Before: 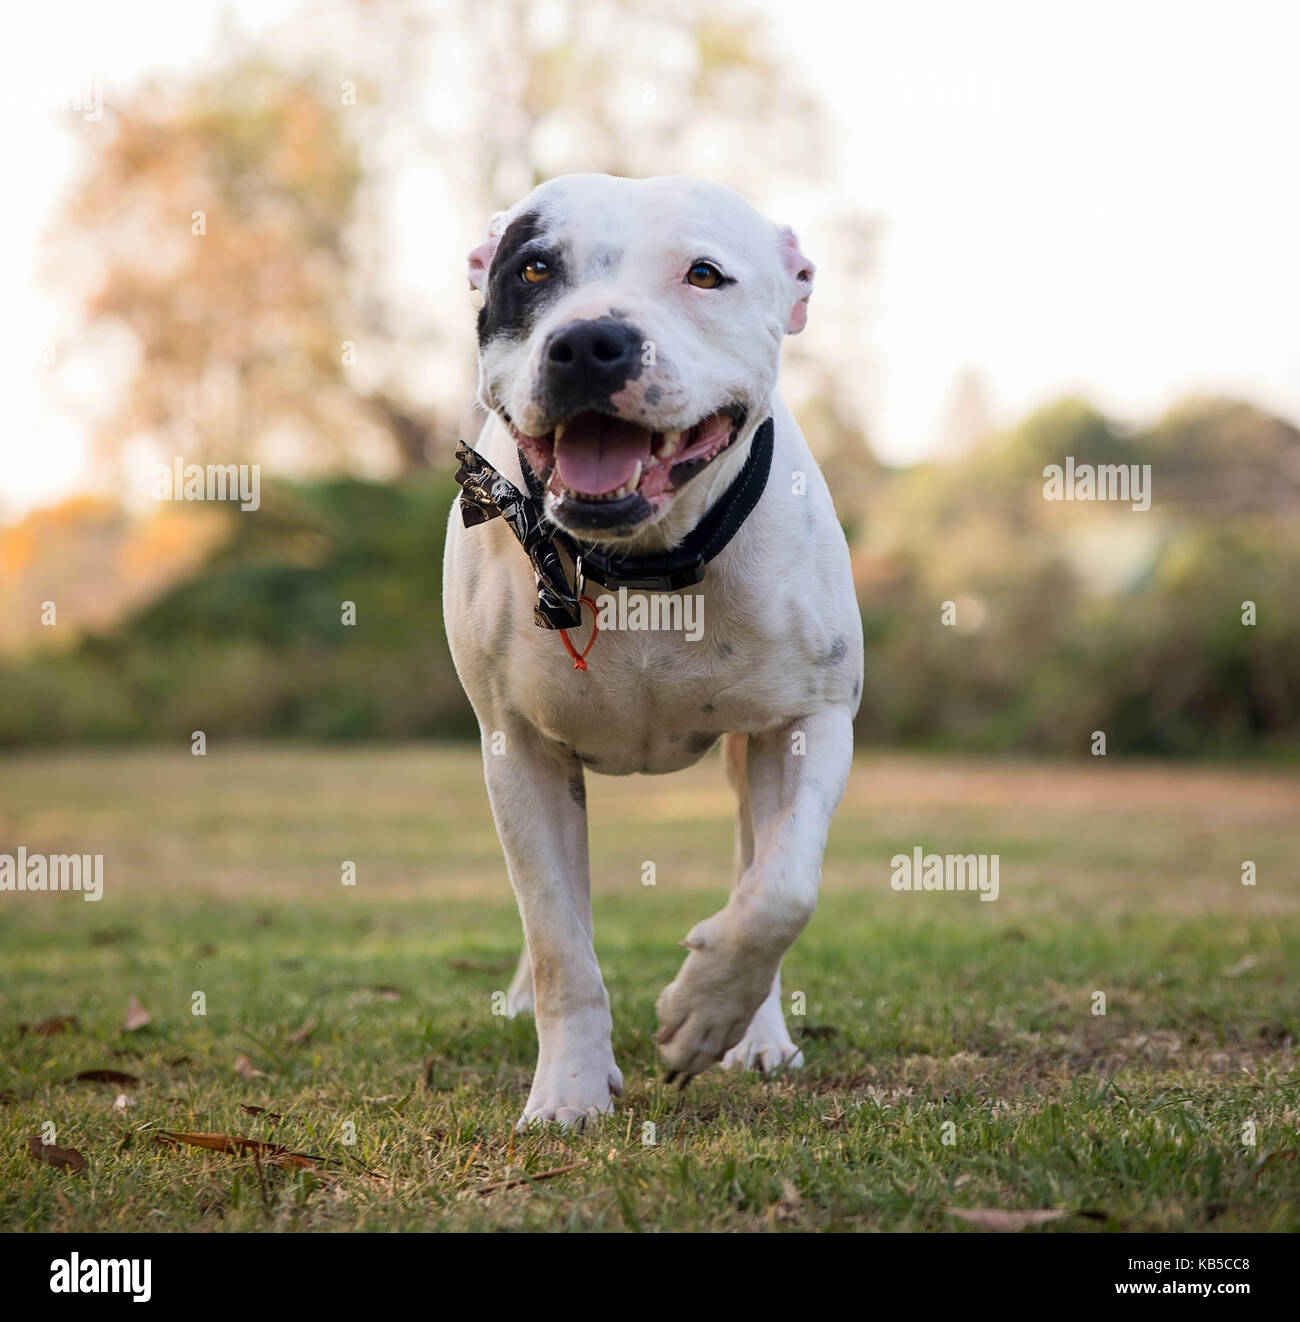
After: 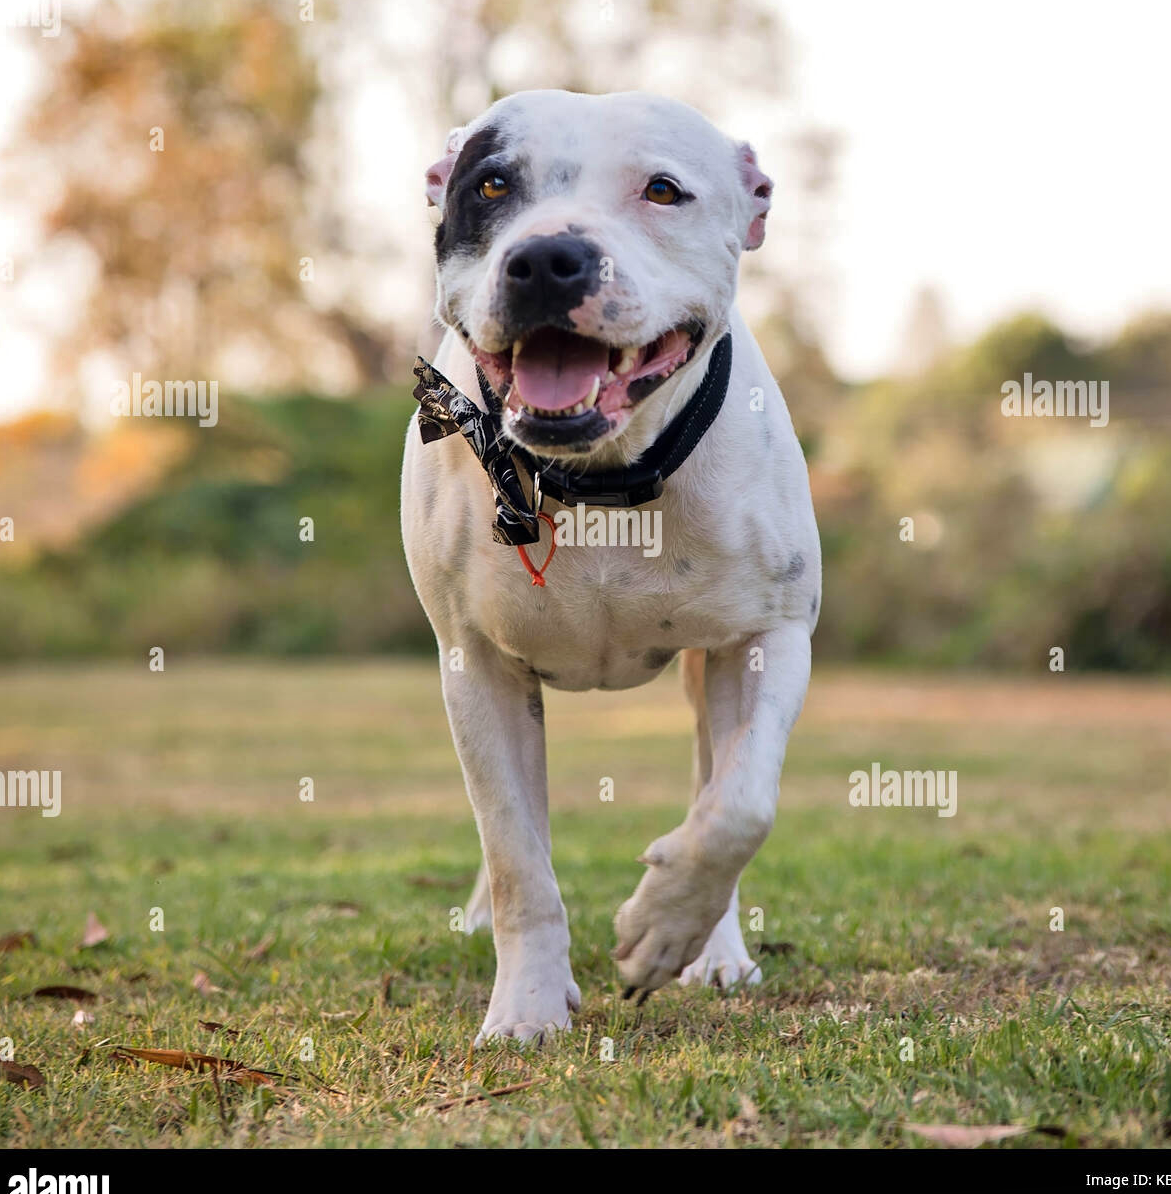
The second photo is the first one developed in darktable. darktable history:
crop: left 3.275%, top 6.427%, right 6.609%, bottom 3.209%
tone equalizer: -8 EV 0.03 EV, -7 EV -0.005 EV, -6 EV 0.007 EV, -5 EV 0.051 EV, -4 EV 0.268 EV, -3 EV 0.614 EV, -2 EV 0.561 EV, -1 EV 0.197 EV, +0 EV 0.029 EV
shadows and highlights: soften with gaussian
